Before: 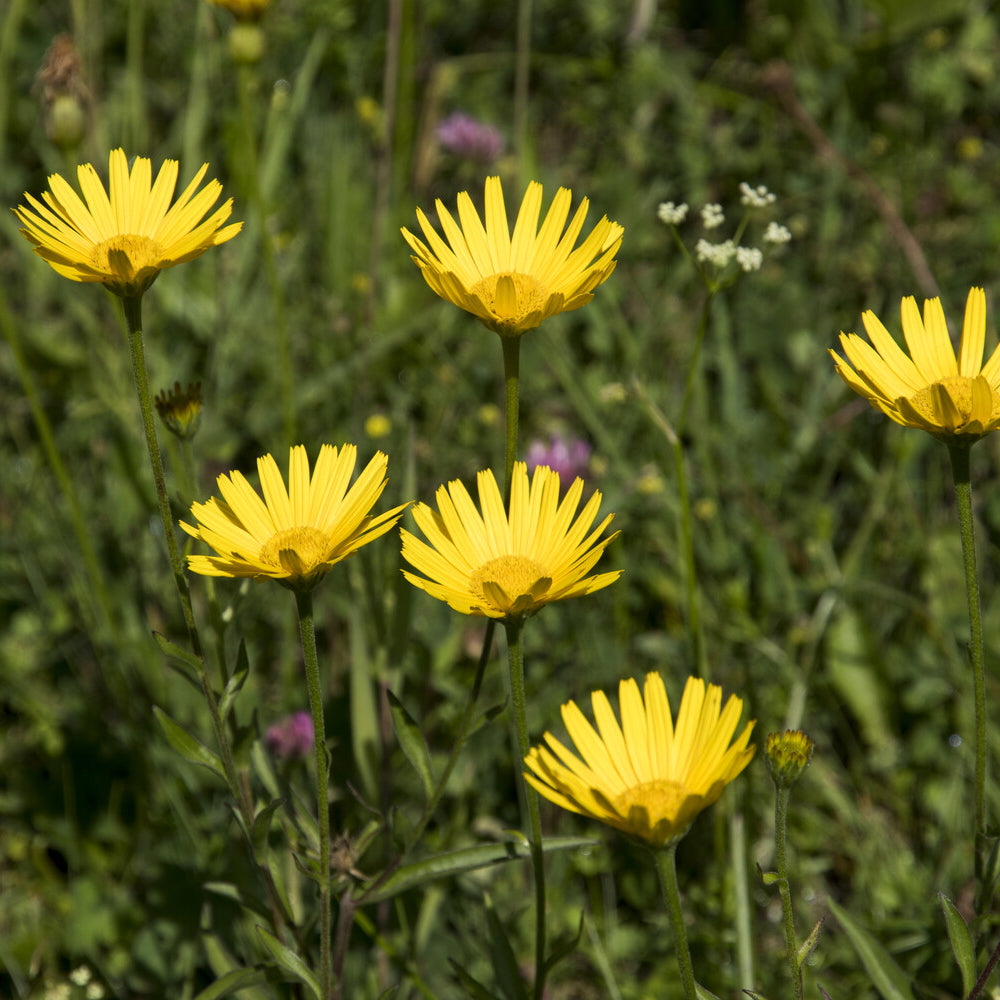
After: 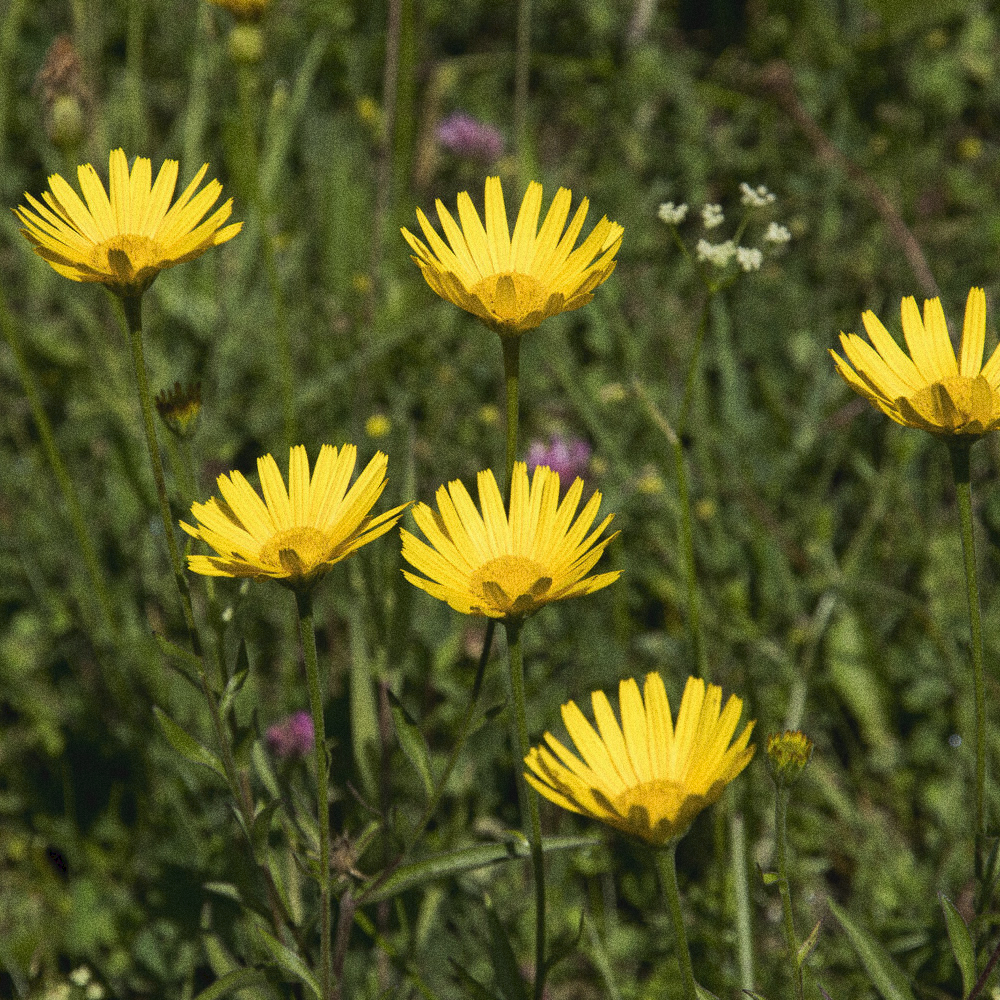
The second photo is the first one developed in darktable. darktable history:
tone curve: curves: ch0 [(0, 0) (0.003, 0.051) (0.011, 0.054) (0.025, 0.056) (0.044, 0.07) (0.069, 0.092) (0.1, 0.119) (0.136, 0.149) (0.177, 0.189) (0.224, 0.231) (0.277, 0.278) (0.335, 0.329) (0.399, 0.386) (0.468, 0.454) (0.543, 0.524) (0.623, 0.603) (0.709, 0.687) (0.801, 0.776) (0.898, 0.878) (1, 1)], preserve colors none
grain: strength 49.07%
